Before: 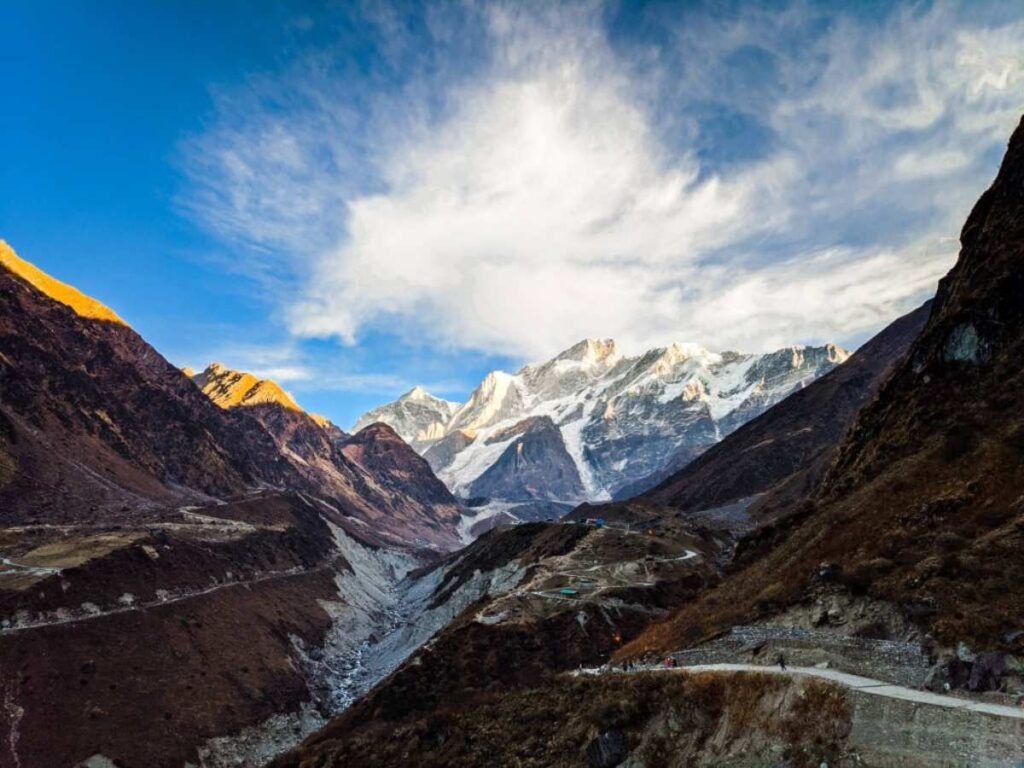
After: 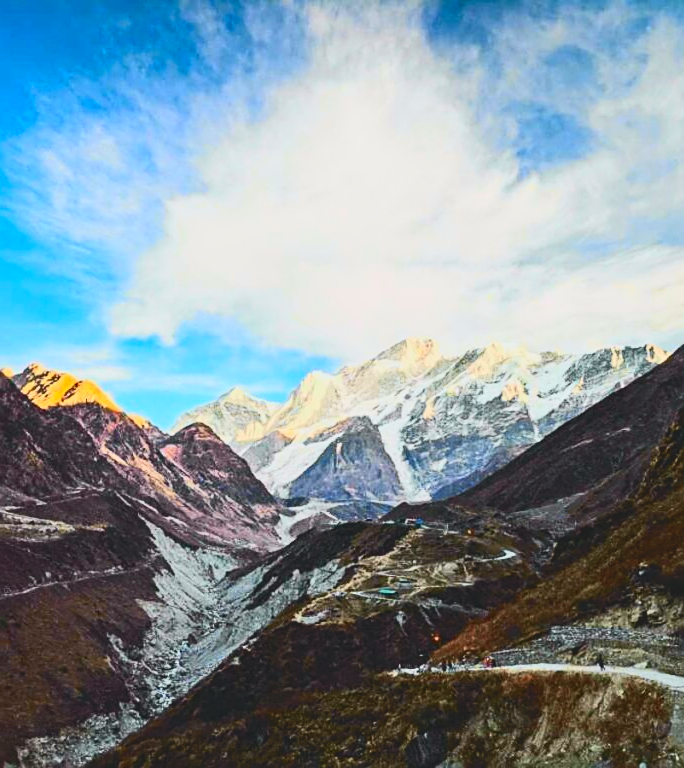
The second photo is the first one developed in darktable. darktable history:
crop and rotate: left 17.732%, right 15.423%
tone curve: curves: ch0 [(0, 0.11) (0.181, 0.223) (0.405, 0.46) (0.456, 0.528) (0.634, 0.728) (0.877, 0.89) (0.984, 0.935)]; ch1 [(0, 0.052) (0.443, 0.43) (0.492, 0.485) (0.566, 0.579) (0.595, 0.625) (0.608, 0.654) (0.65, 0.708) (1, 0.961)]; ch2 [(0, 0) (0.33, 0.301) (0.421, 0.443) (0.447, 0.489) (0.495, 0.492) (0.537, 0.57) (0.586, 0.591) (0.663, 0.686) (1, 1)], color space Lab, independent channels, preserve colors none
sharpen: on, module defaults
contrast brightness saturation: contrast 0.2, brightness 0.15, saturation 0.14
